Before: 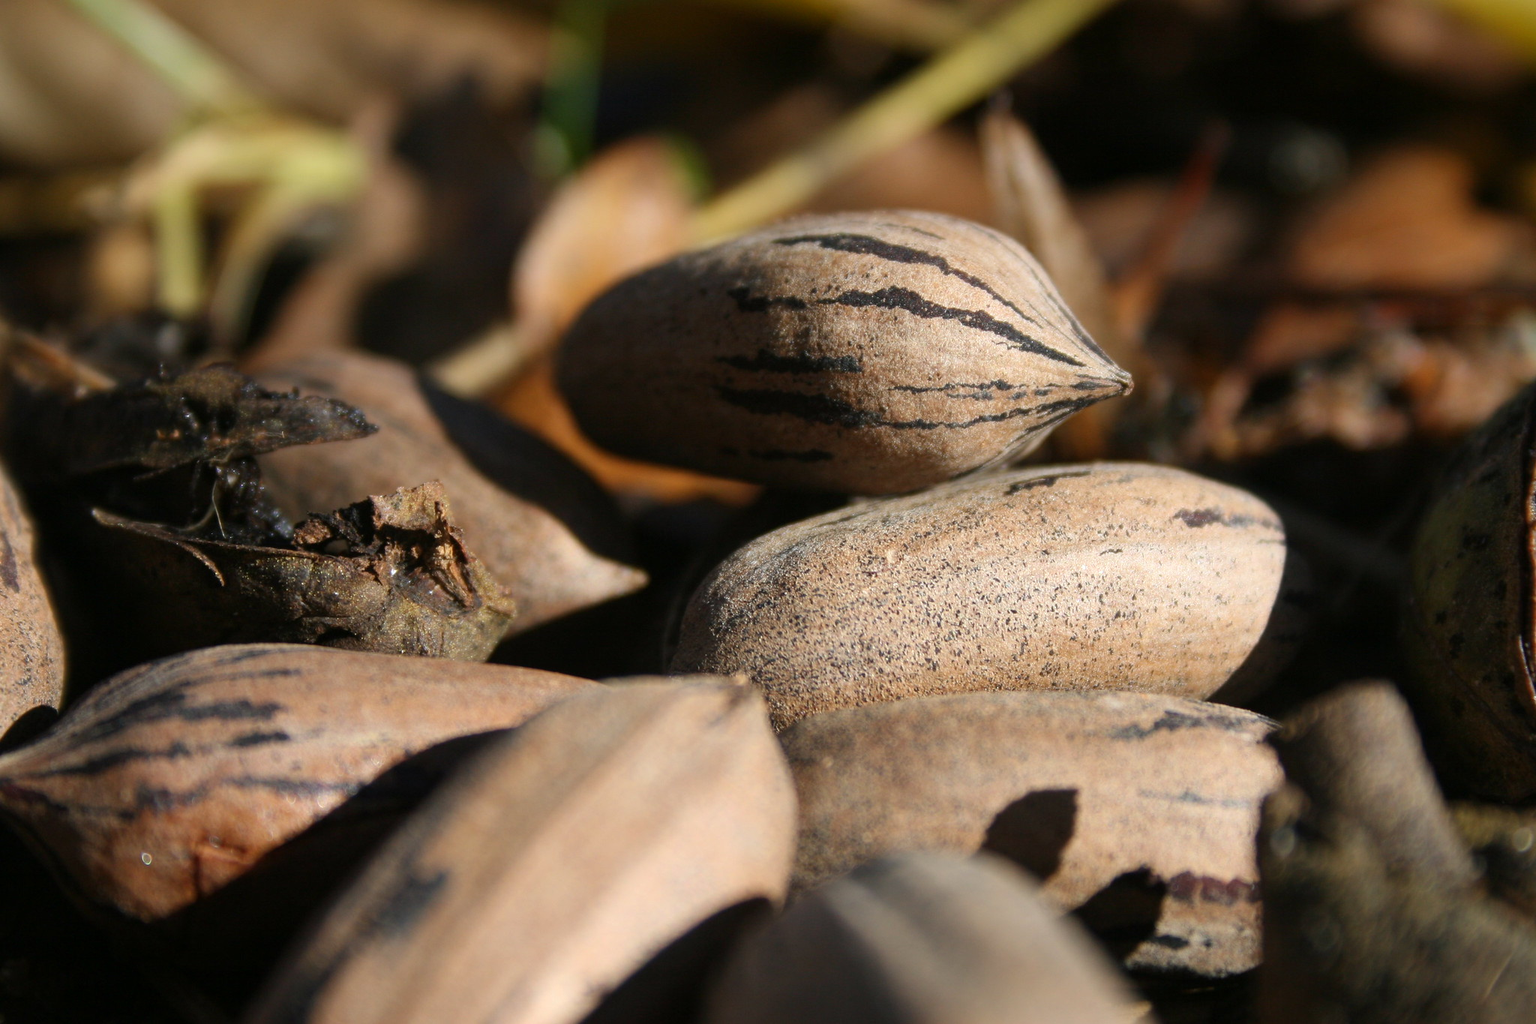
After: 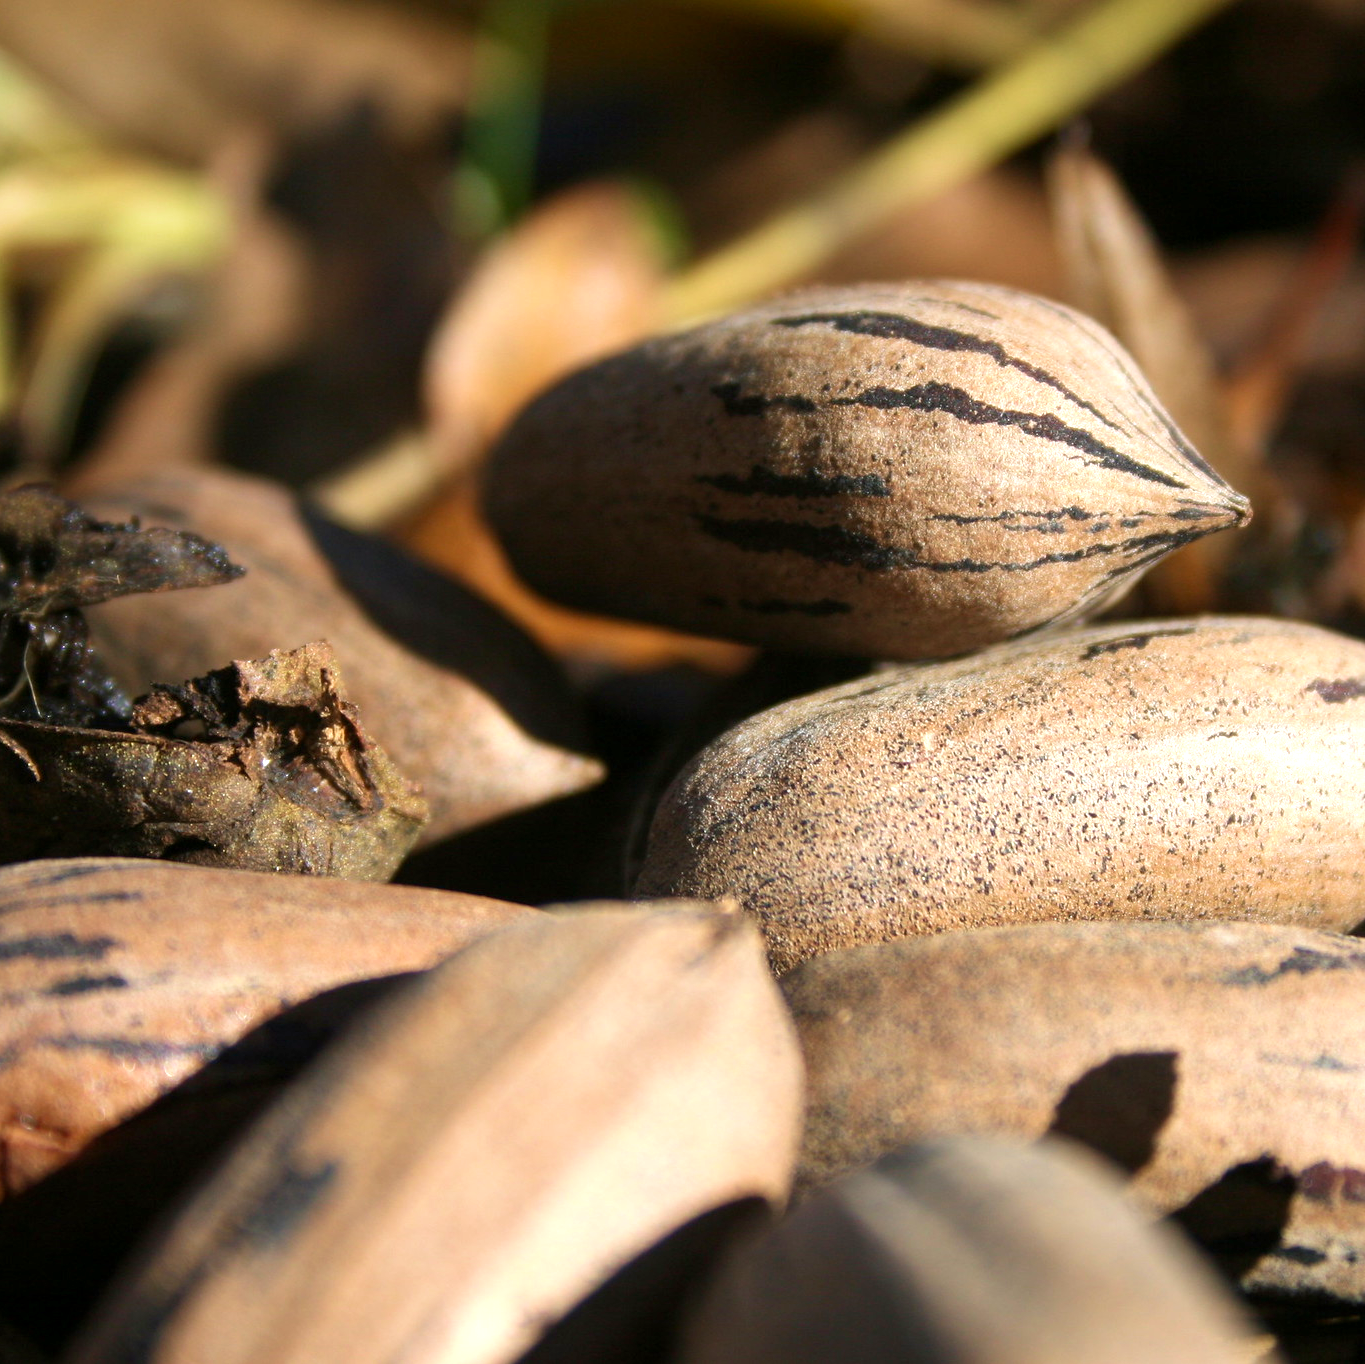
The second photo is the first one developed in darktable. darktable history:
crop and rotate: left 12.673%, right 20.66%
velvia: on, module defaults
exposure: black level correction 0.001, exposure 0.5 EV, compensate exposure bias true, compensate highlight preservation false
